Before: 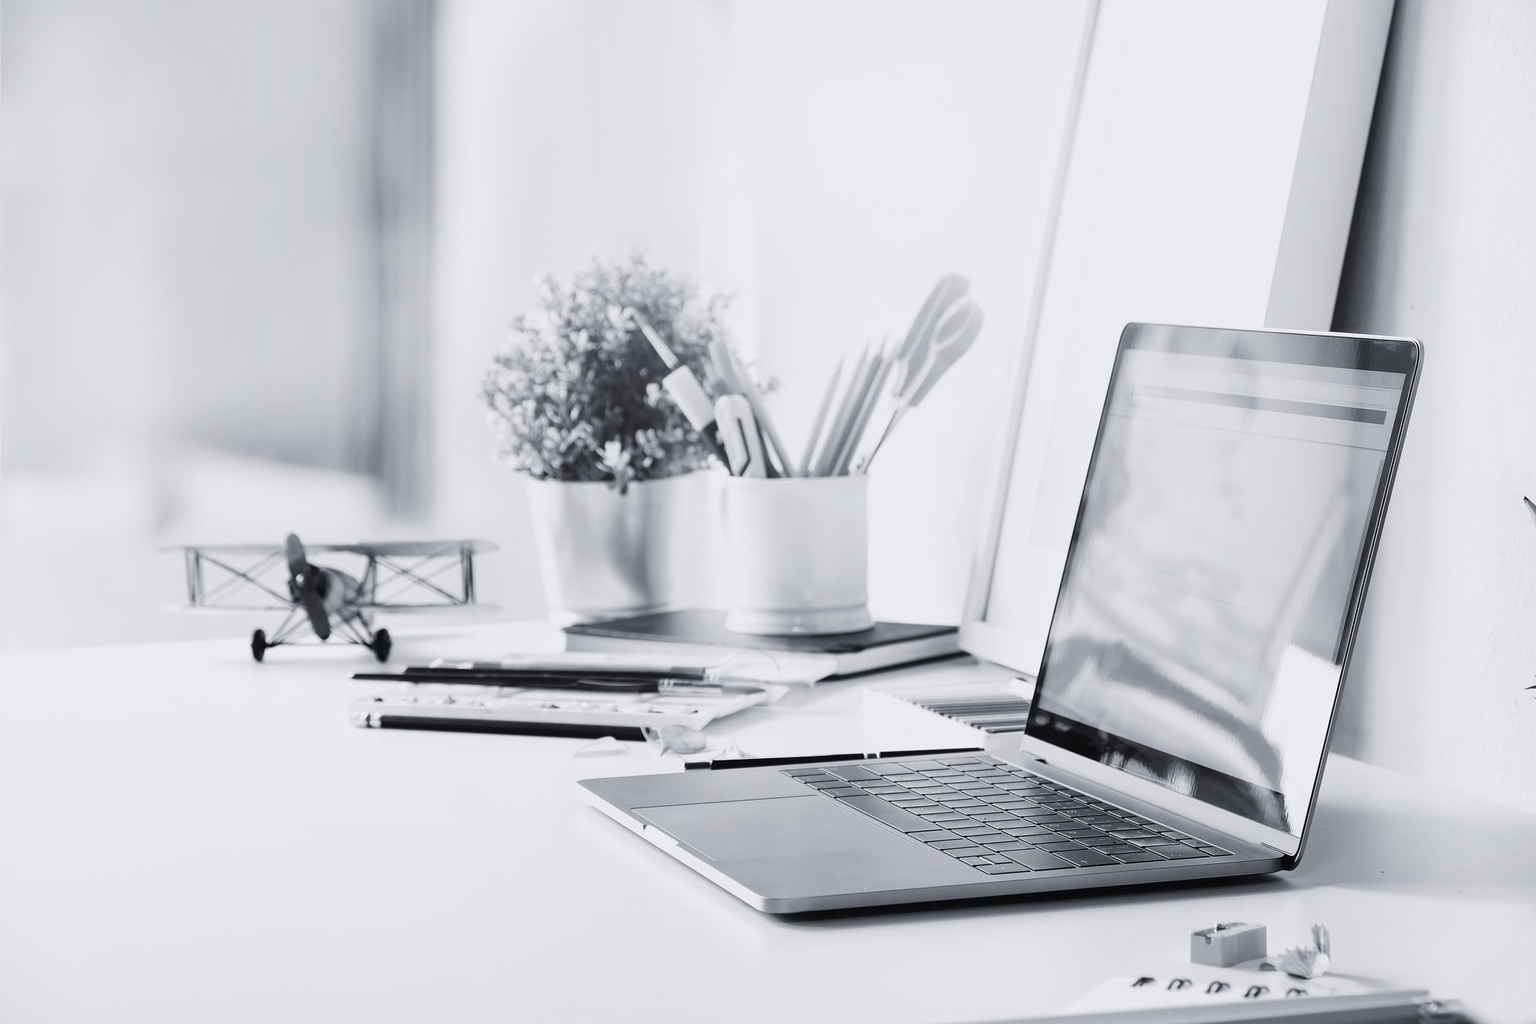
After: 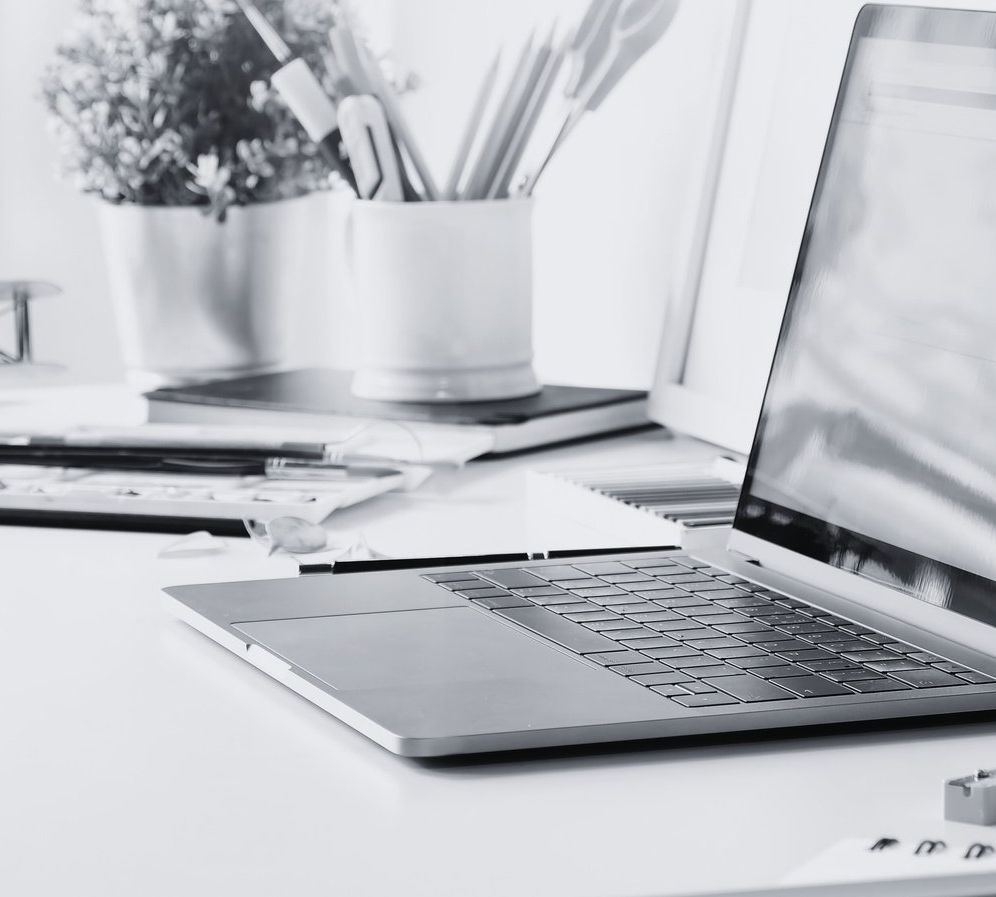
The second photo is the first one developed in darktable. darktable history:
crop and rotate: left 29.321%, top 31.287%, right 19.828%
